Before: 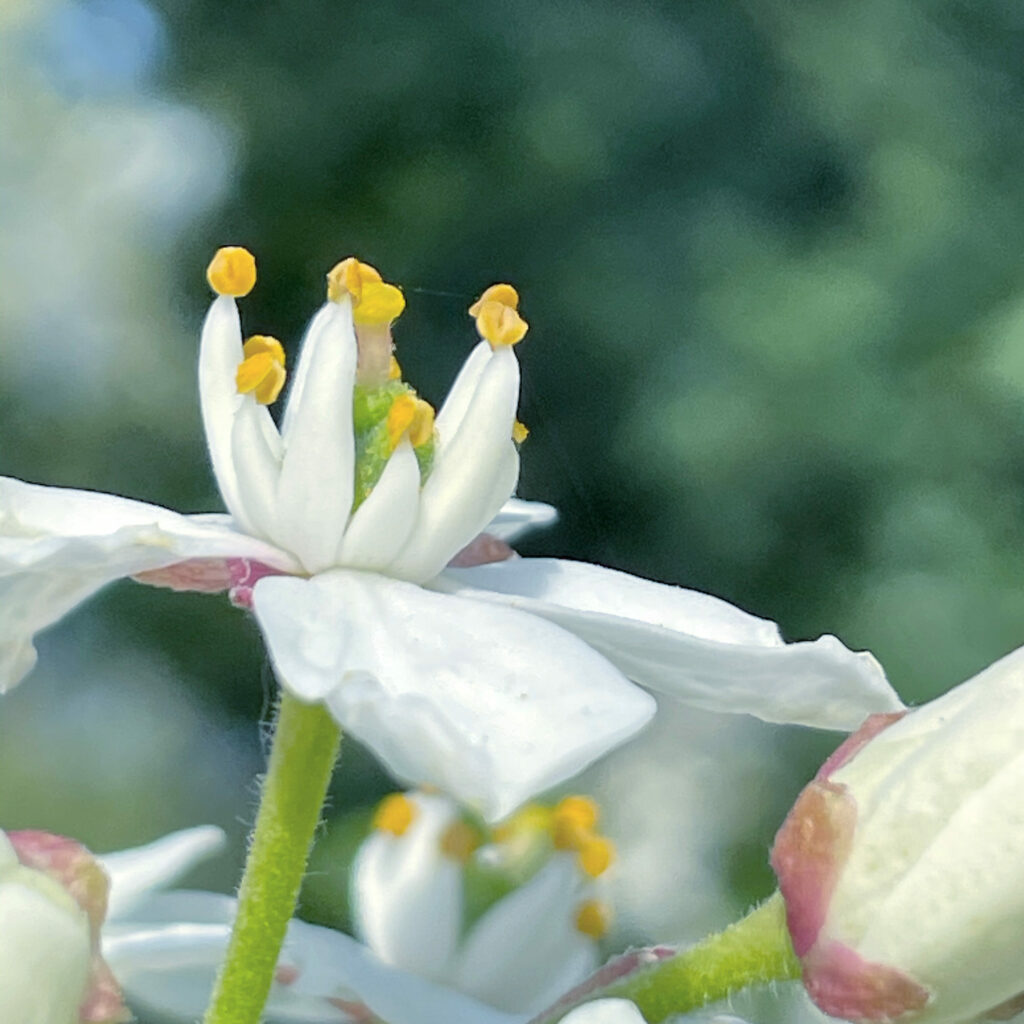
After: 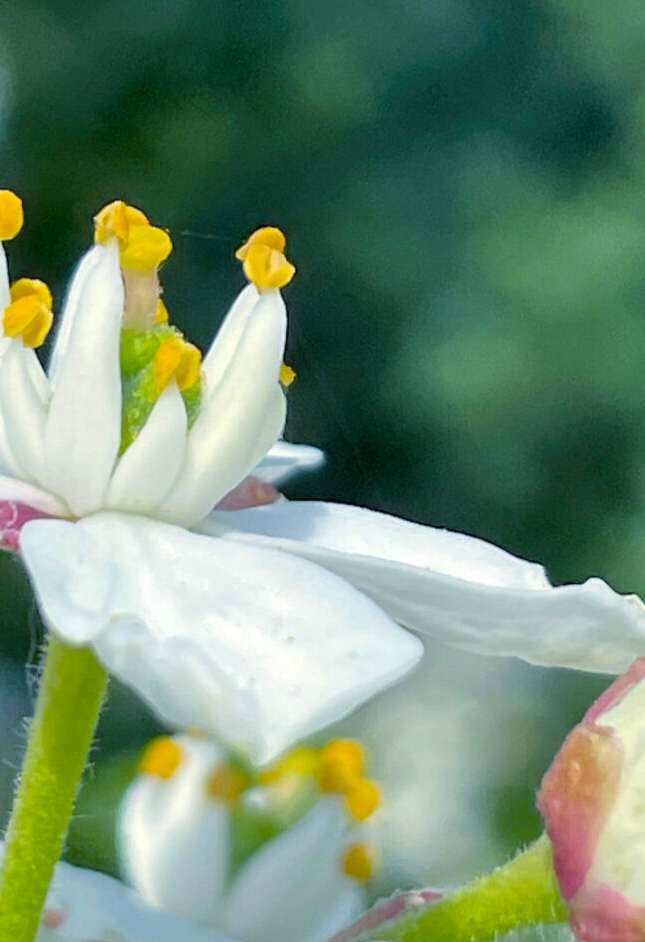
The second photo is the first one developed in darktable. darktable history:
color balance rgb: perceptual saturation grading › global saturation 29.495%, global vibrance 14.966%
crop and rotate: left 22.78%, top 5.647%, right 14.231%, bottom 2.299%
